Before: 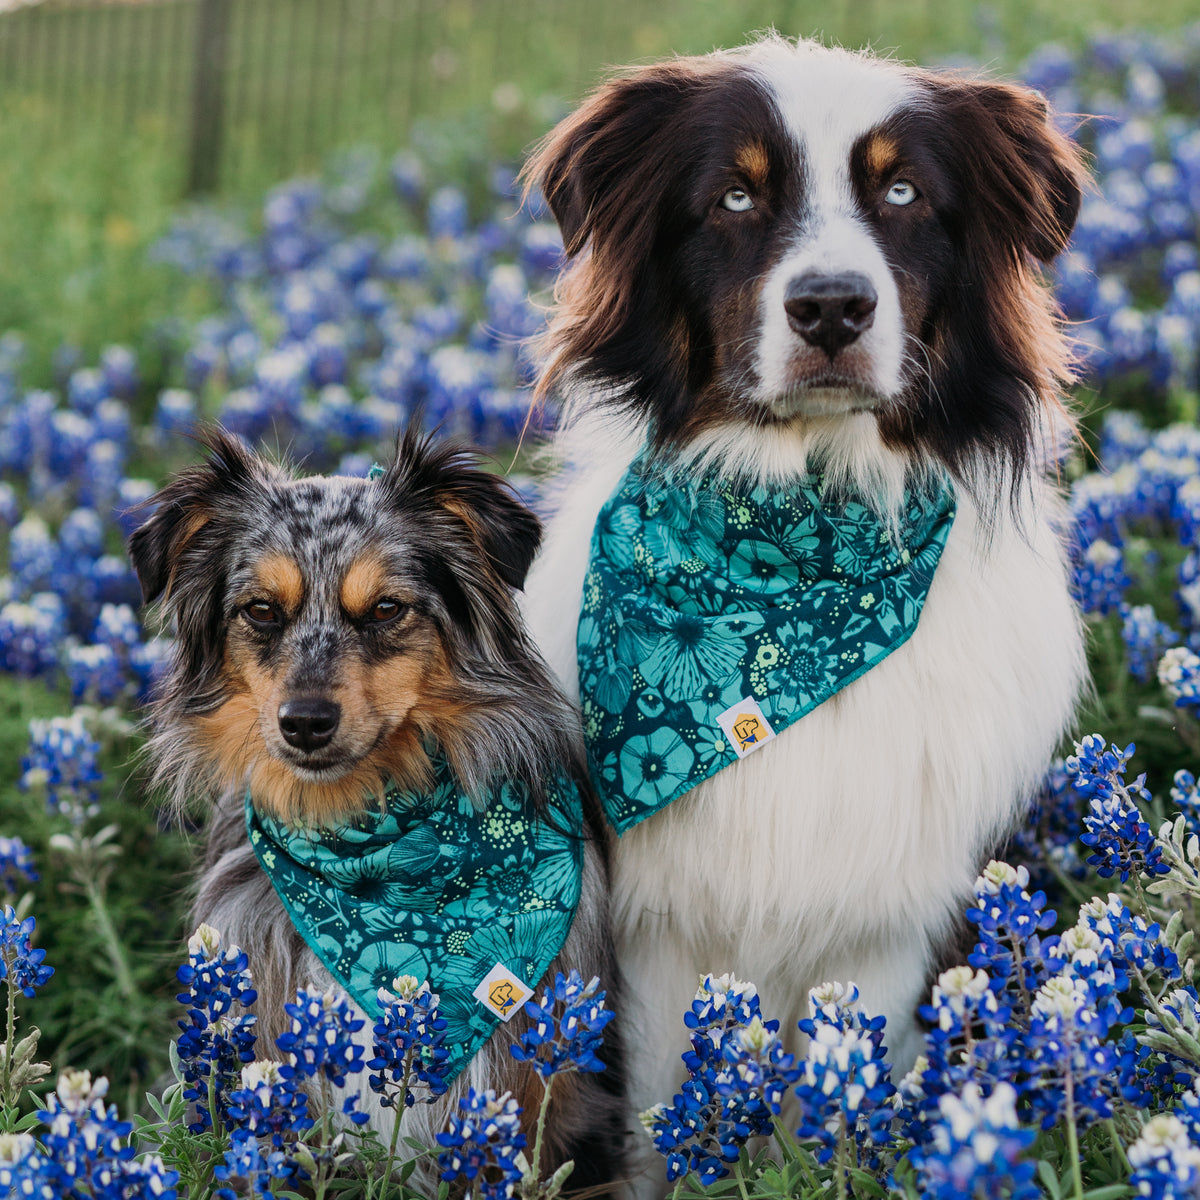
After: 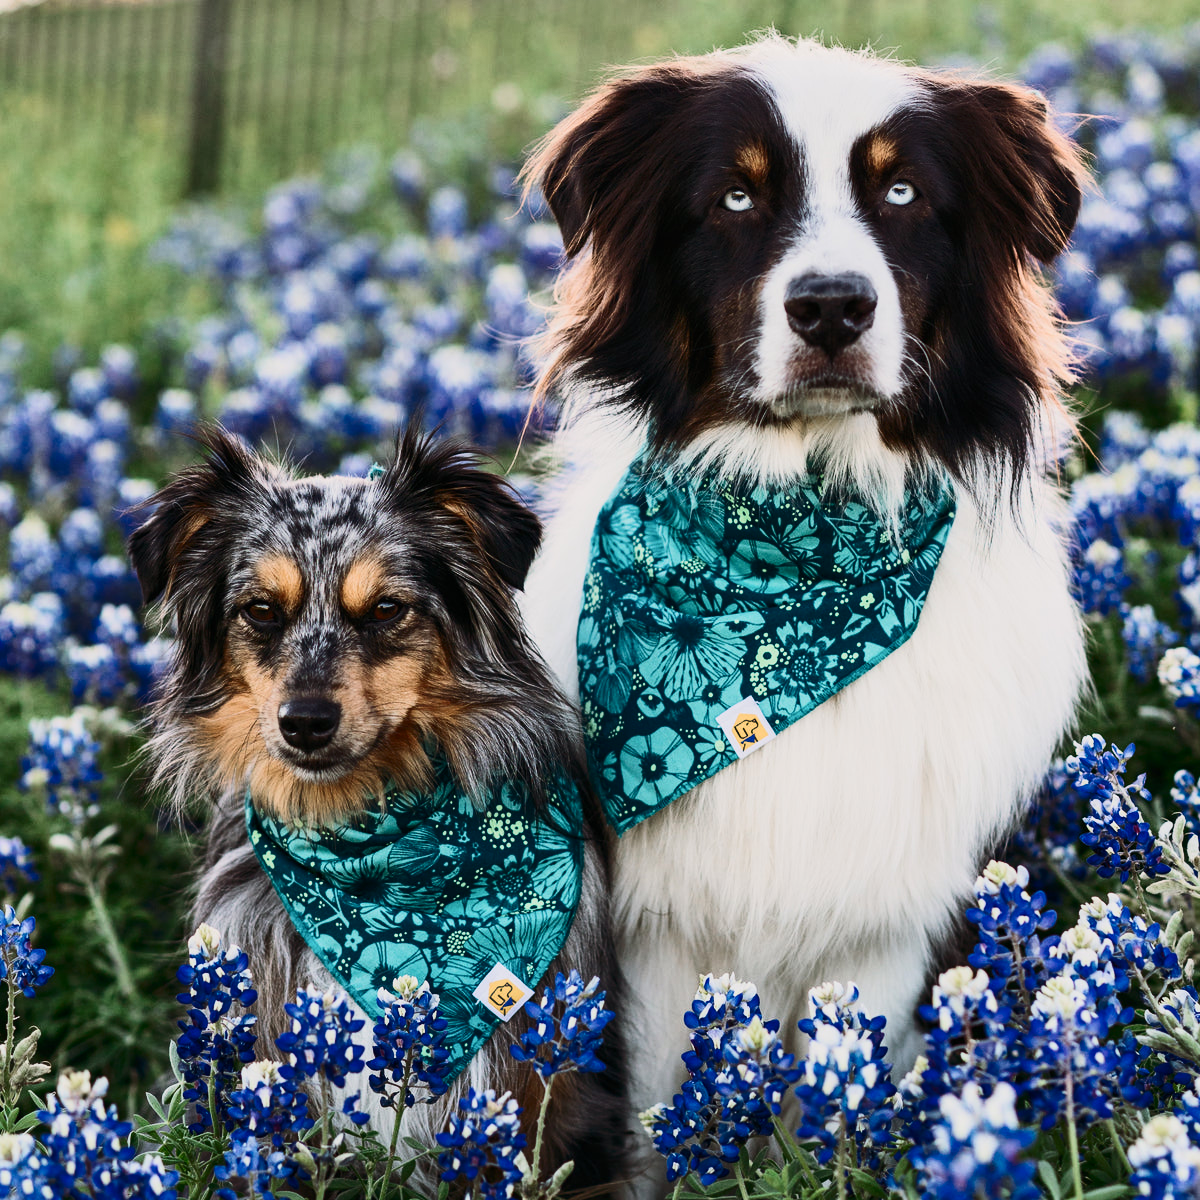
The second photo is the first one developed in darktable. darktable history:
tone curve: curves: ch0 [(0, 0) (0.288, 0.201) (0.683, 0.793) (1, 1)], color space Lab, independent channels, preserve colors none
